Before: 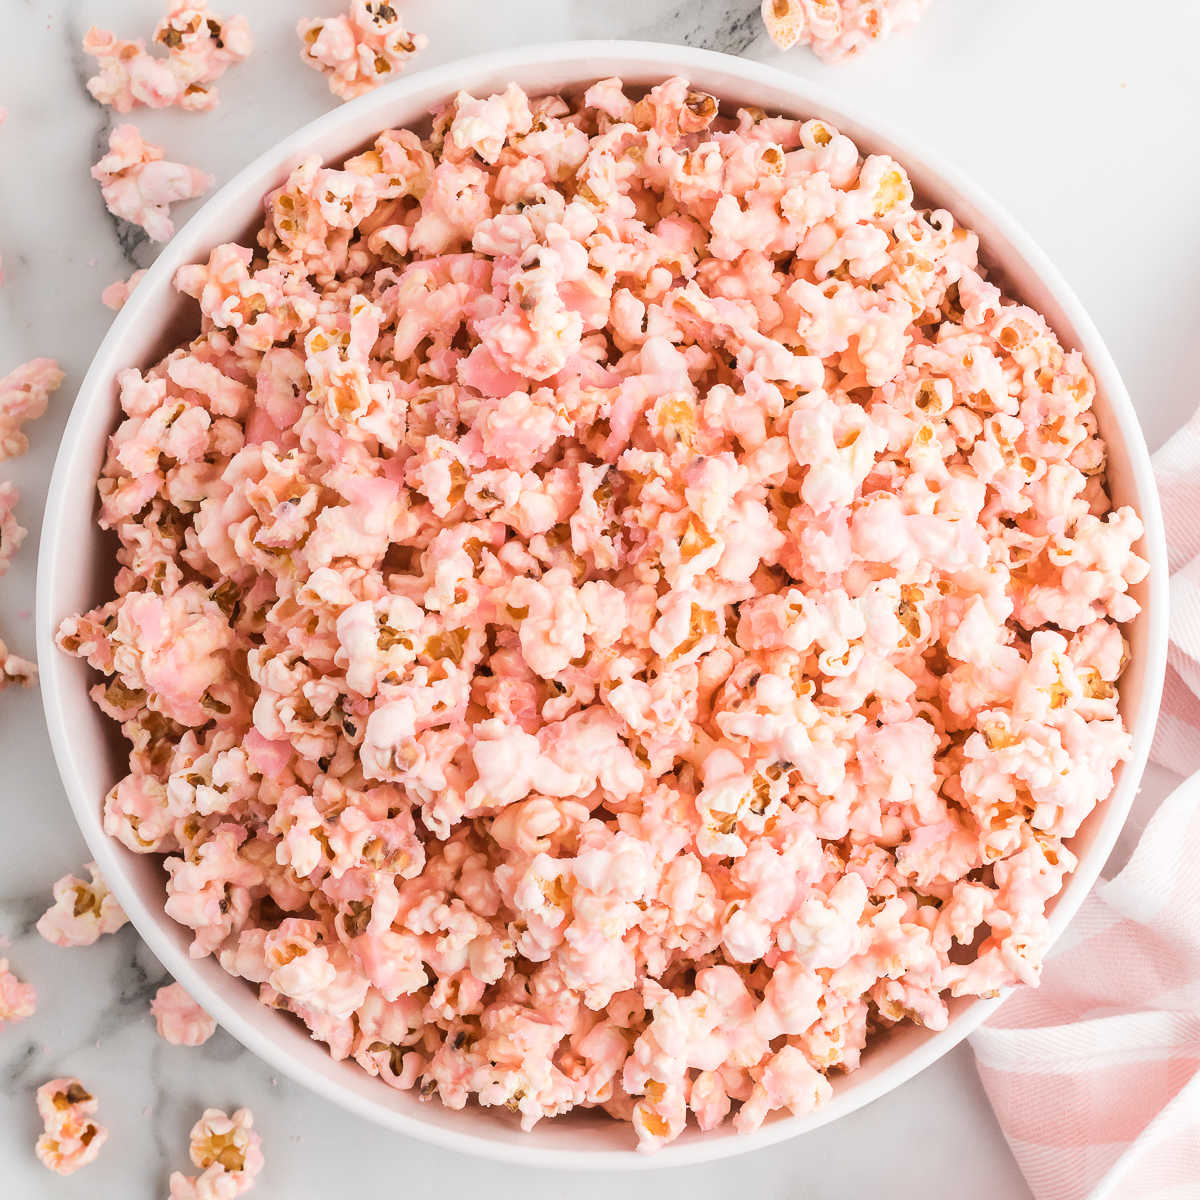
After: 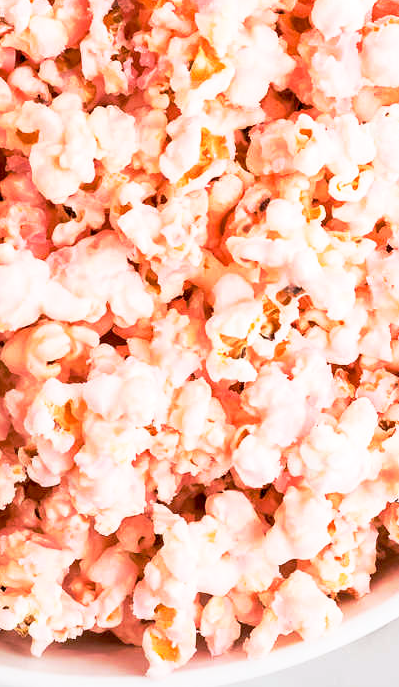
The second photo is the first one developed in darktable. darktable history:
color correction: highlights a* 0.06, highlights b* -0.671
base curve: curves: ch0 [(0, 0) (0.257, 0.25) (0.482, 0.586) (0.757, 0.871) (1, 1)], preserve colors none
crop: left 40.838%, top 39.592%, right 25.883%, bottom 3.128%
exposure: black level correction 0.012, compensate highlight preservation false
tone equalizer: -8 EV 0.012 EV, -7 EV -0.003 EV, -6 EV 0.01 EV, -5 EV 0.039 EV, -4 EV 0.25 EV, -3 EV 0.651 EV, -2 EV 0.56 EV, -1 EV 0.199 EV, +0 EV 0.047 EV, smoothing diameter 24.96%, edges refinement/feathering 13.23, preserve details guided filter
